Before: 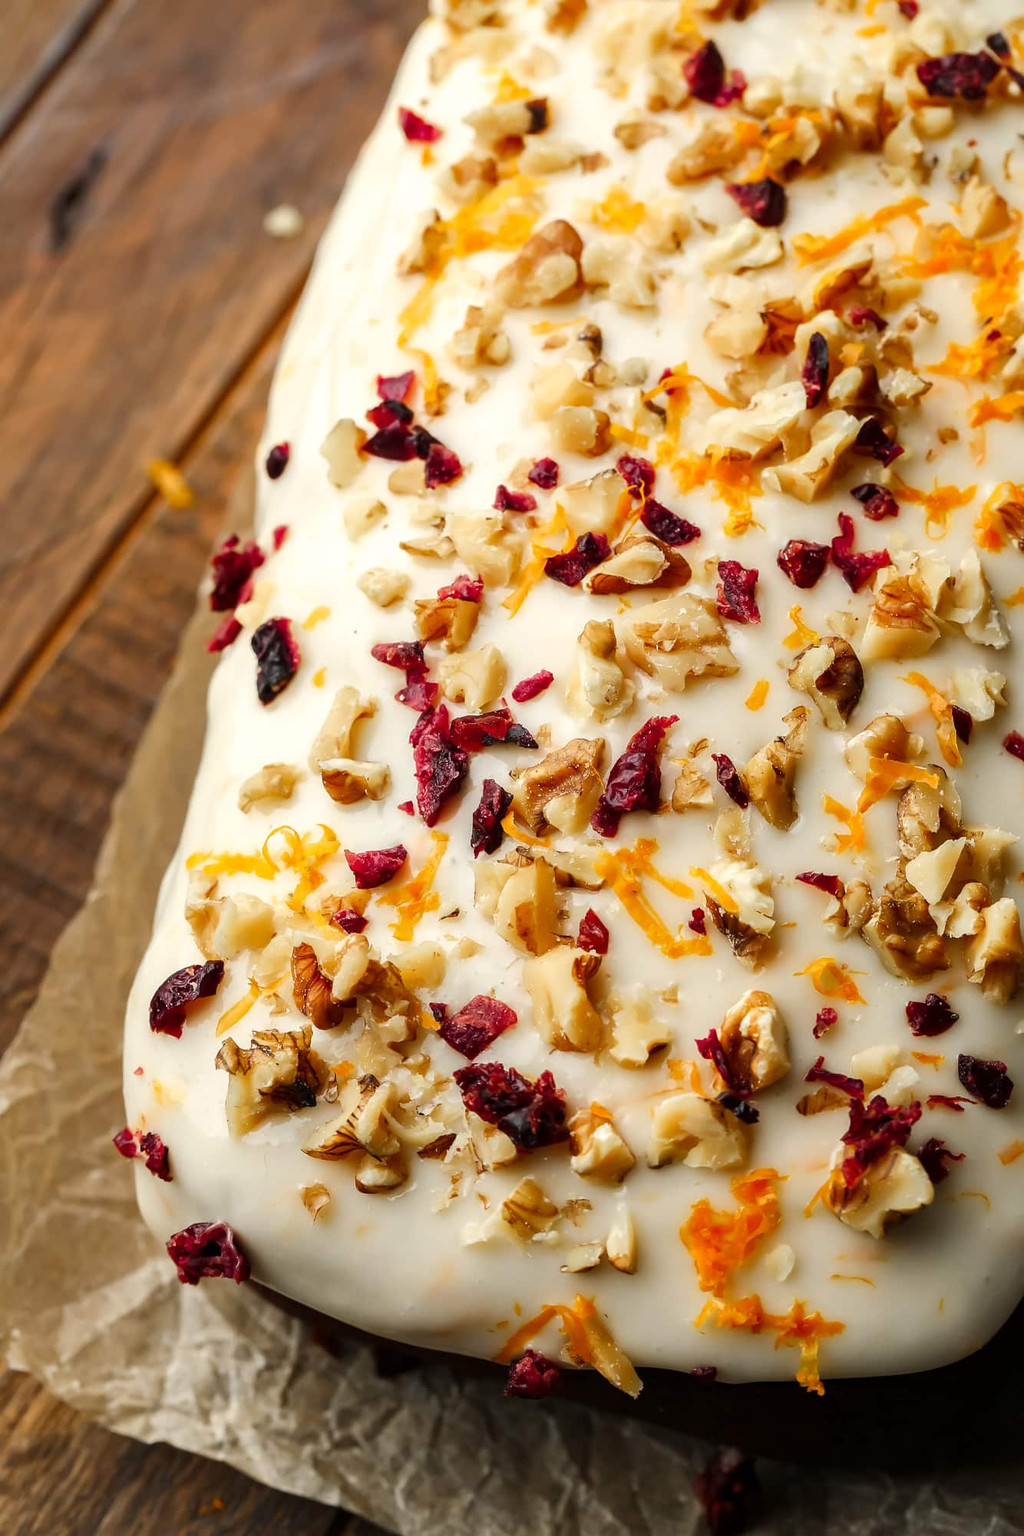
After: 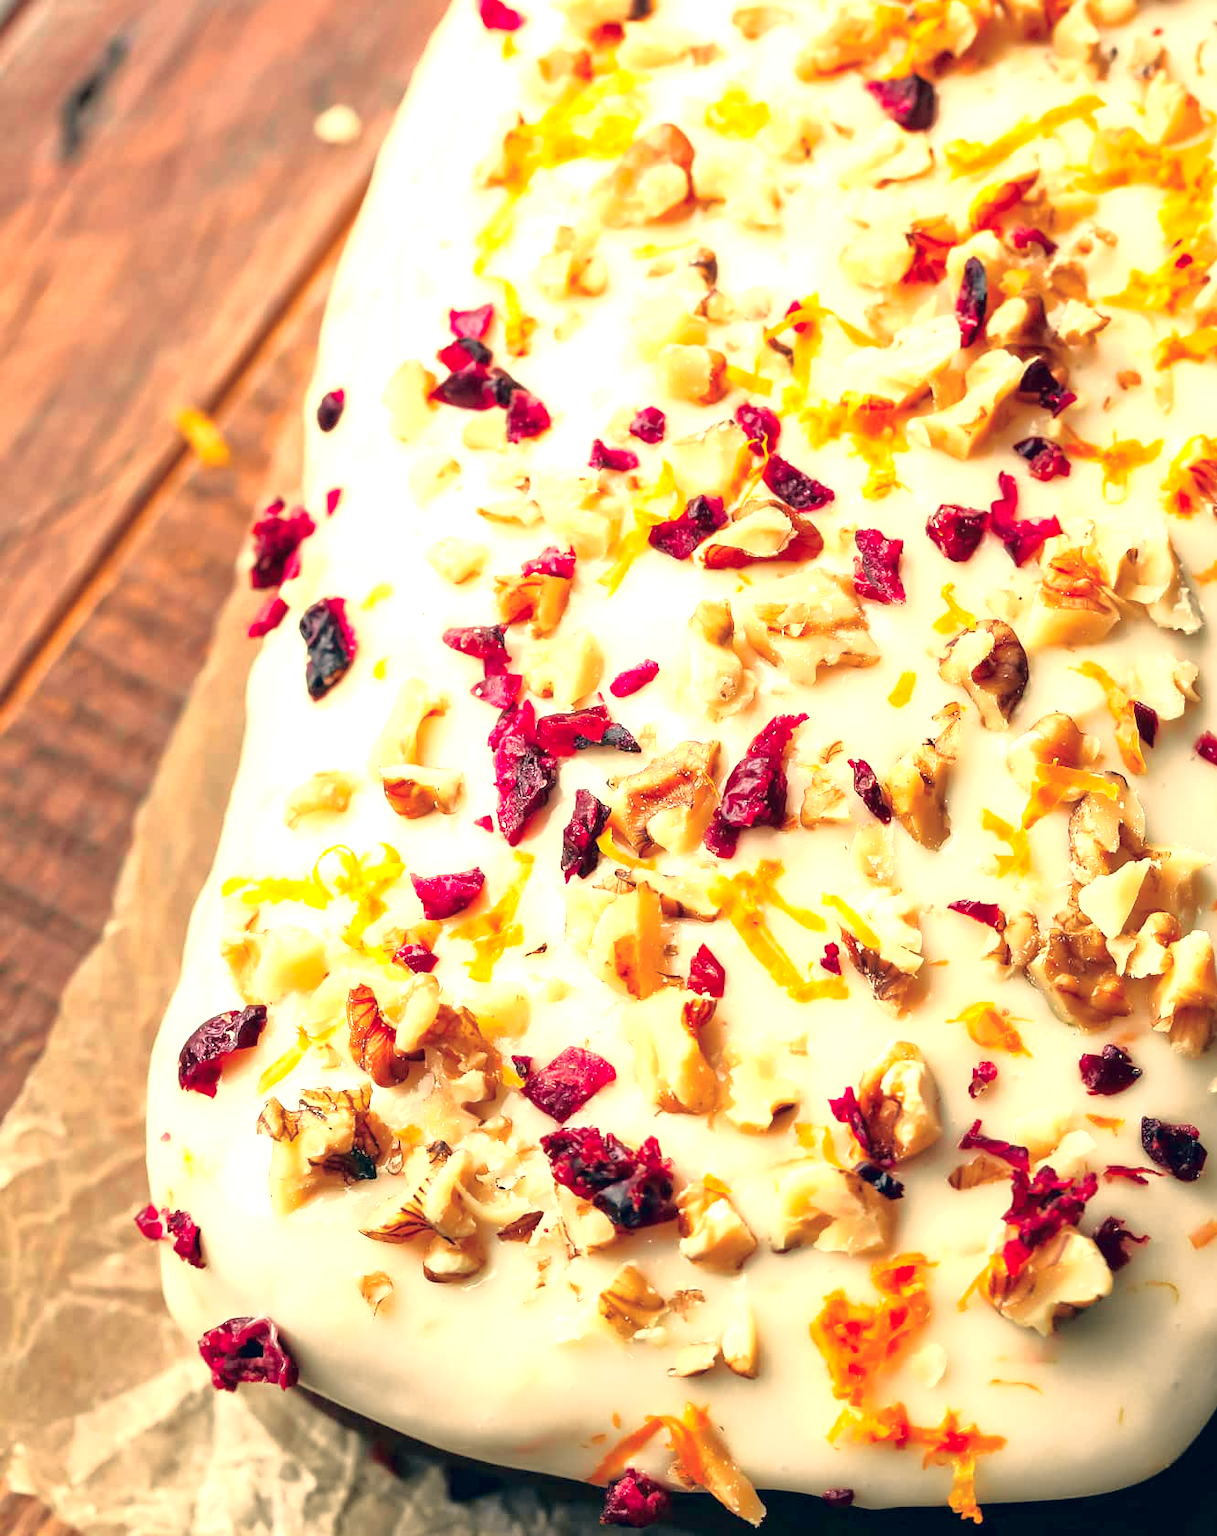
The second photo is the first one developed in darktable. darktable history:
color correction: highlights a* 10.32, highlights b* 14.66, shadows a* -9.59, shadows b* -15.02
crop: top 7.625%, bottom 8.027%
levels: levels [0, 0.476, 0.951]
tone curve: curves: ch0 [(0, 0) (0.058, 0.037) (0.214, 0.183) (0.304, 0.288) (0.561, 0.554) (0.687, 0.677) (0.768, 0.768) (0.858, 0.861) (0.987, 0.945)]; ch1 [(0, 0) (0.172, 0.123) (0.312, 0.296) (0.432, 0.448) (0.471, 0.469) (0.502, 0.5) (0.521, 0.505) (0.565, 0.569) (0.663, 0.663) (0.703, 0.721) (0.857, 0.917) (1, 1)]; ch2 [(0, 0) (0.411, 0.424) (0.485, 0.497) (0.502, 0.5) (0.517, 0.511) (0.556, 0.551) (0.626, 0.594) (0.709, 0.661) (1, 1)], color space Lab, independent channels, preserve colors none
white balance: emerald 1
exposure: exposure 2.04 EV, compensate highlight preservation false
tone equalizer: -8 EV -0.002 EV, -7 EV 0.005 EV, -6 EV -0.008 EV, -5 EV 0.007 EV, -4 EV -0.042 EV, -3 EV -0.233 EV, -2 EV -0.662 EV, -1 EV -0.983 EV, +0 EV -0.969 EV, smoothing diameter 2%, edges refinement/feathering 20, mask exposure compensation -1.57 EV, filter diffusion 5
